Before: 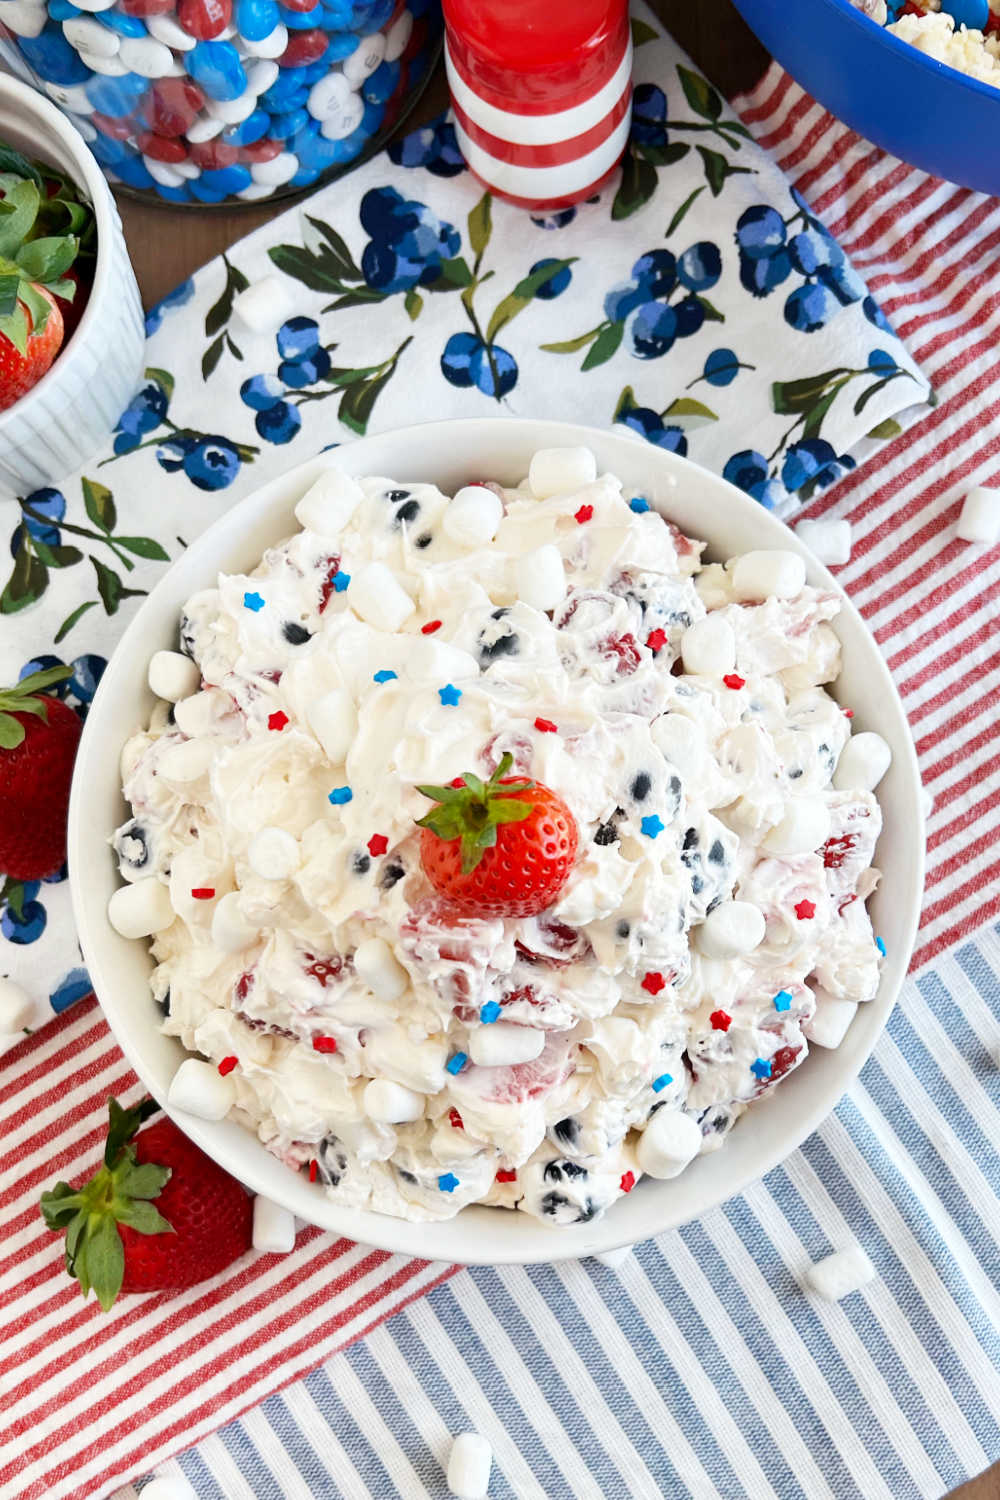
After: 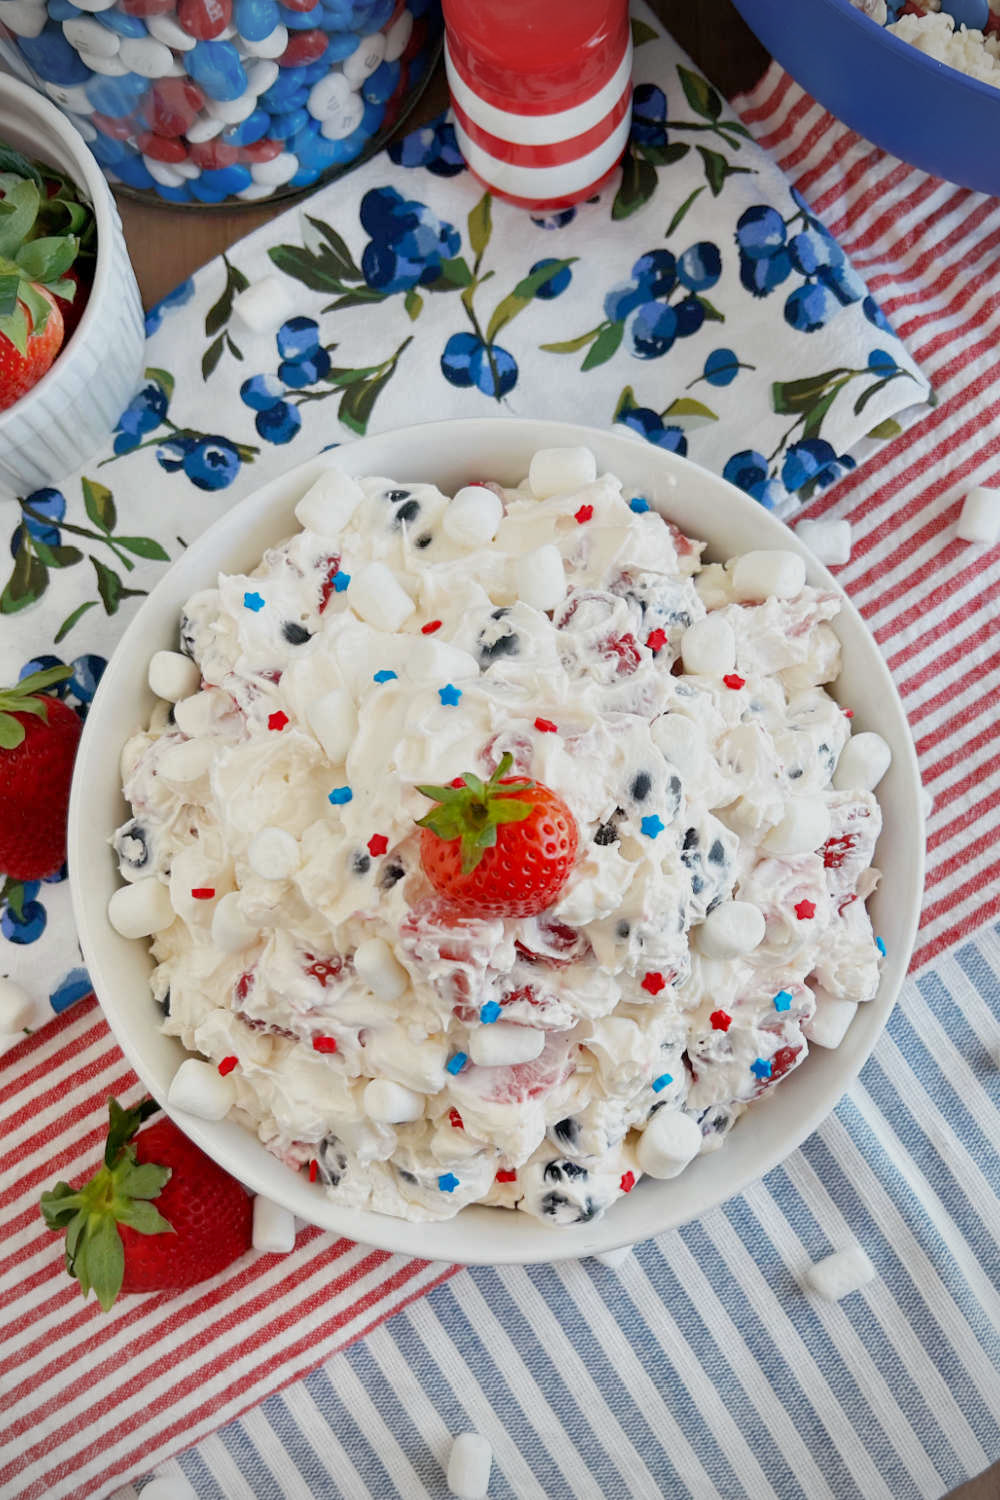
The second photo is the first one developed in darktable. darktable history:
tone equalizer: -8 EV 0.237 EV, -7 EV 0.415 EV, -6 EV 0.379 EV, -5 EV 0.255 EV, -3 EV -0.261 EV, -2 EV -0.42 EV, -1 EV -0.424 EV, +0 EV -0.25 EV, edges refinement/feathering 500, mask exposure compensation -1.57 EV, preserve details no
vignetting: unbound false
